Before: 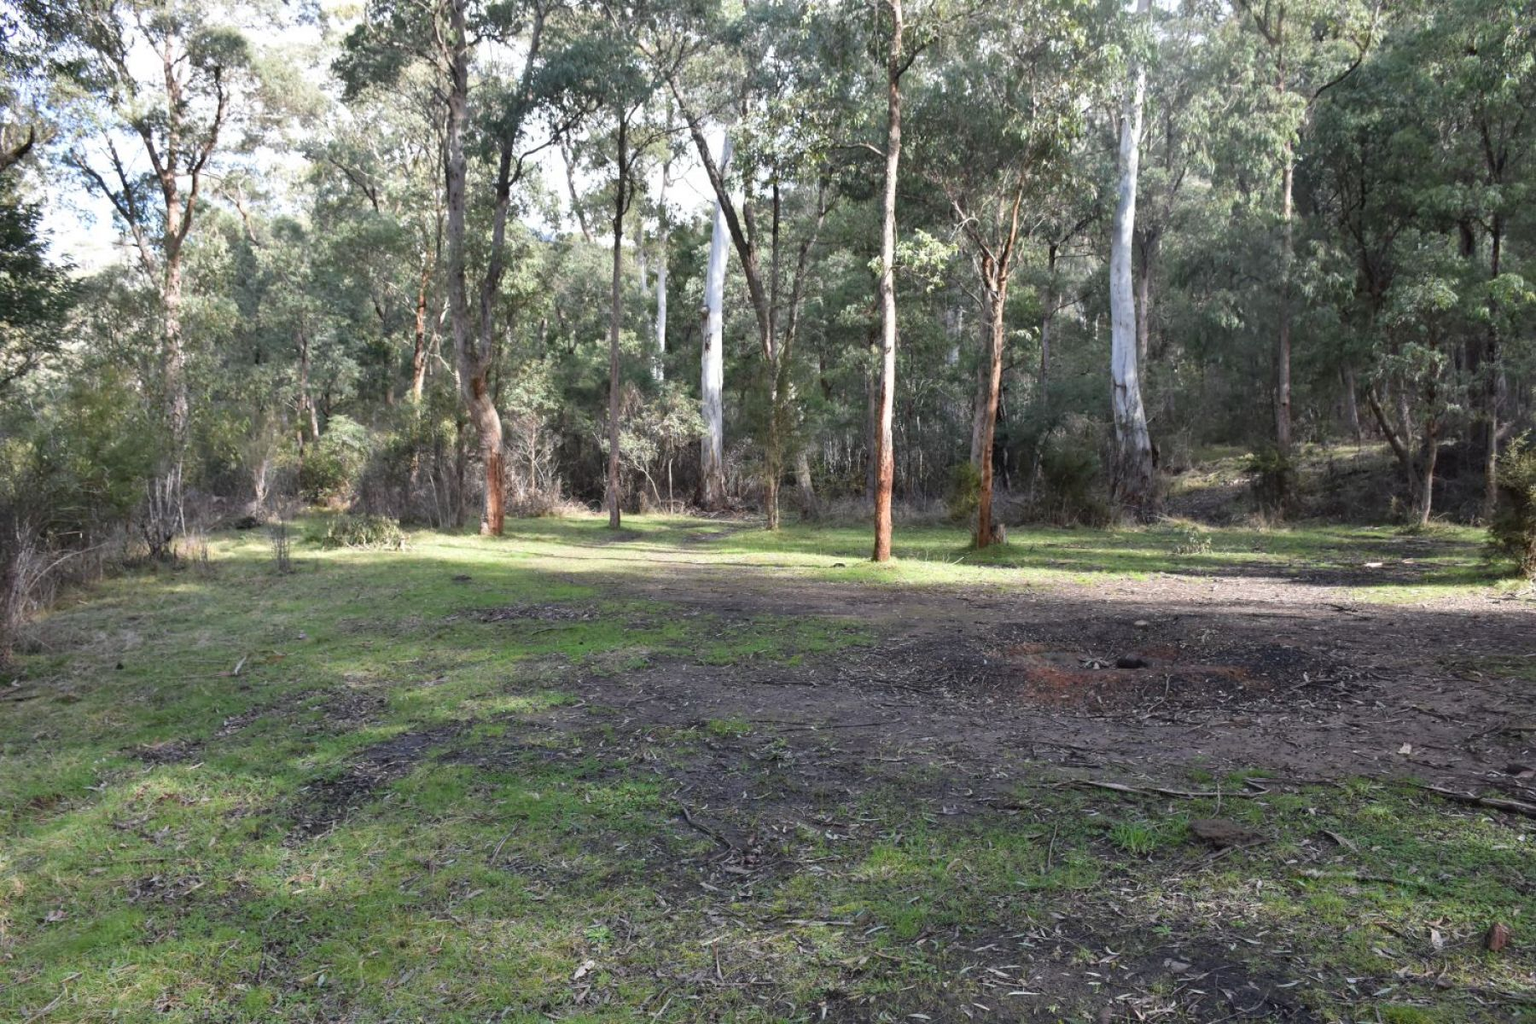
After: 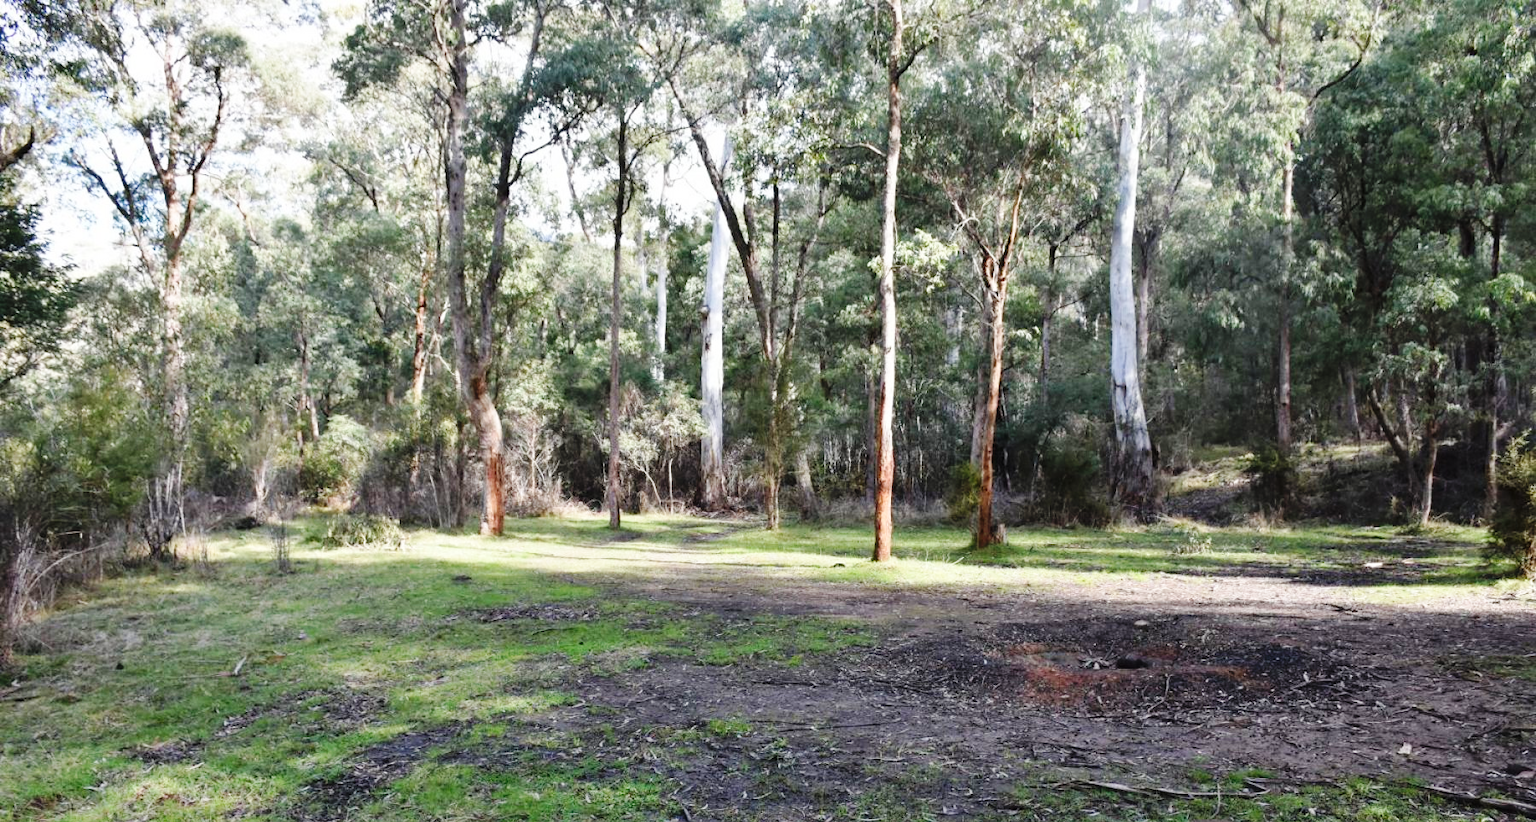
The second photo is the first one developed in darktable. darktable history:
base curve: curves: ch0 [(0, 0) (0.036, 0.025) (0.121, 0.166) (0.206, 0.329) (0.605, 0.79) (1, 1)], preserve colors none
crop: bottom 19.615%
